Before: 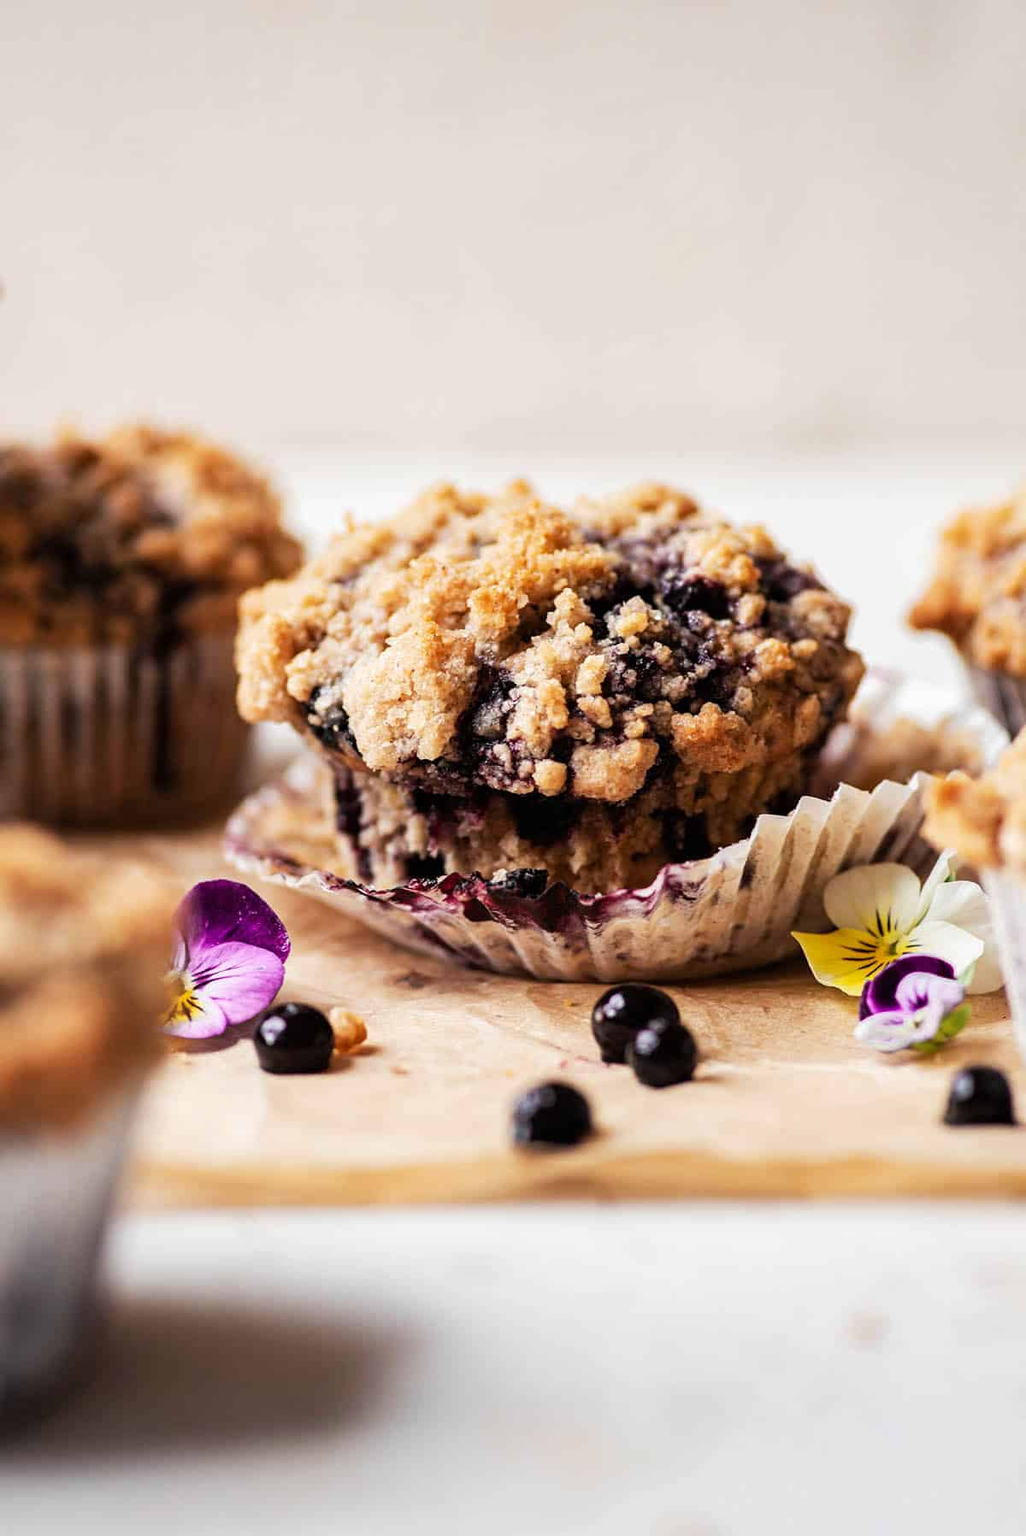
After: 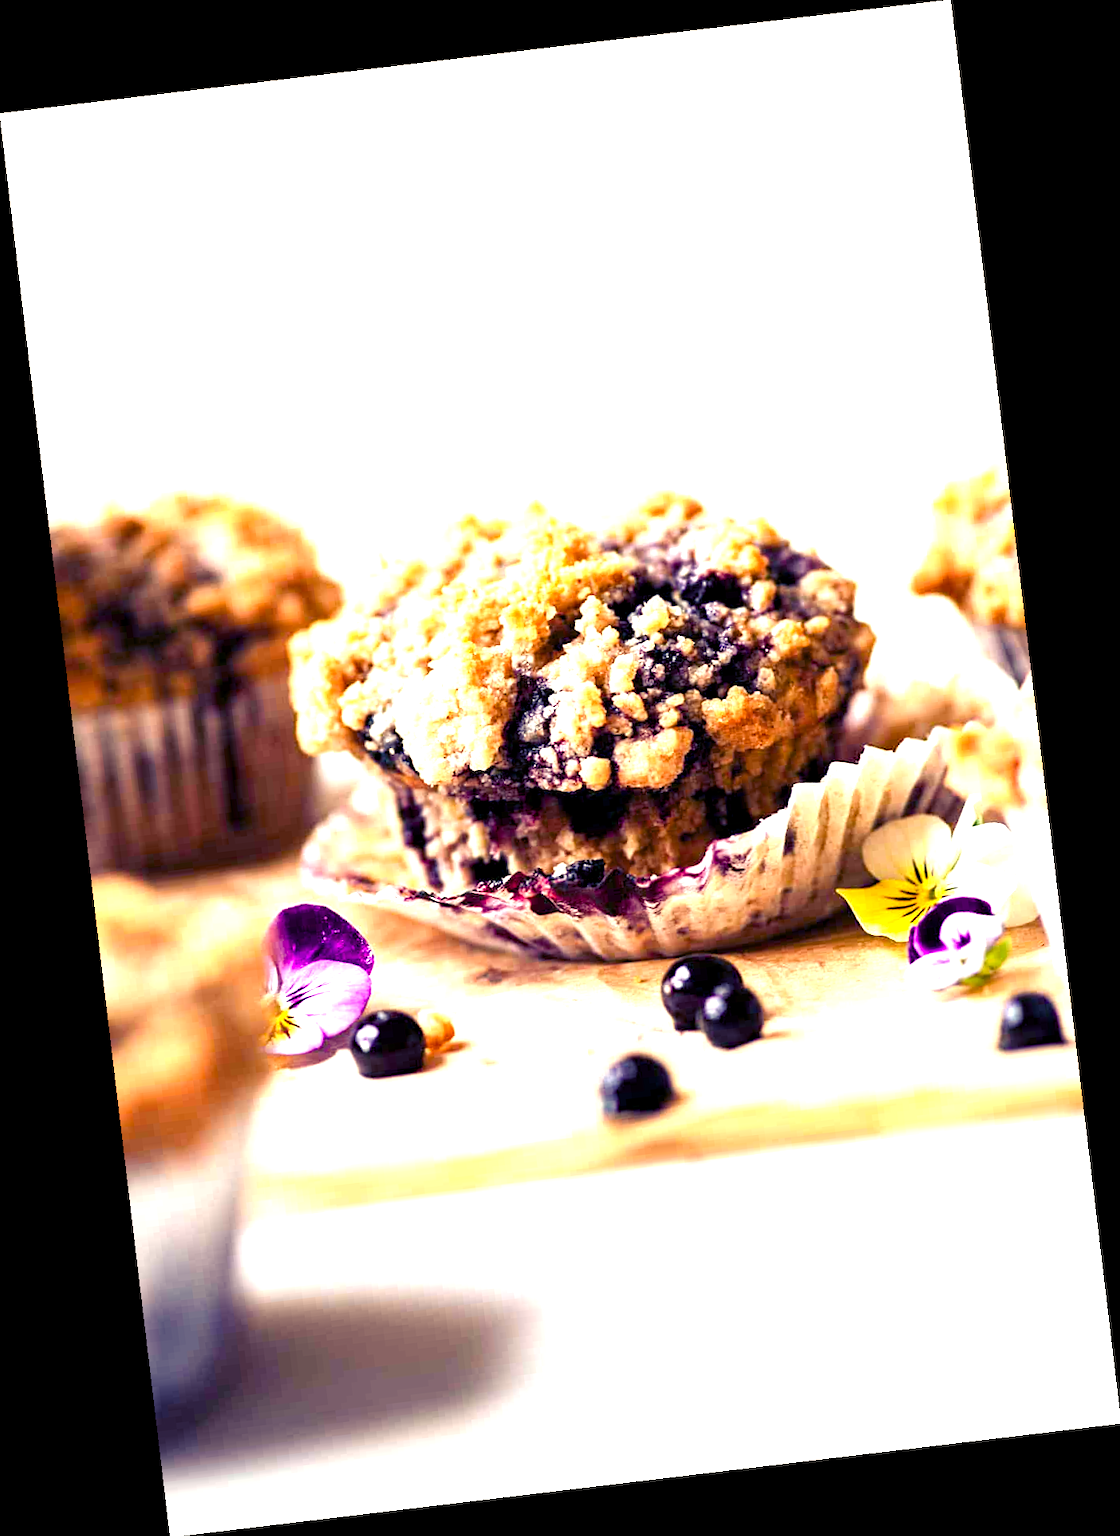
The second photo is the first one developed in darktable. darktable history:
rotate and perspective: rotation -6.83°, automatic cropping off
exposure: black level correction 0, exposure 1.2 EV, compensate highlight preservation false
color balance rgb: shadows lift › luminance -28.76%, shadows lift › chroma 15%, shadows lift › hue 270°, power › chroma 1%, power › hue 255°, highlights gain › luminance 7.14%, highlights gain › chroma 2%, highlights gain › hue 90°, global offset › luminance -0.29%, global offset › hue 260°, perceptual saturation grading › global saturation 20%, perceptual saturation grading › highlights -13.92%, perceptual saturation grading › shadows 50%
